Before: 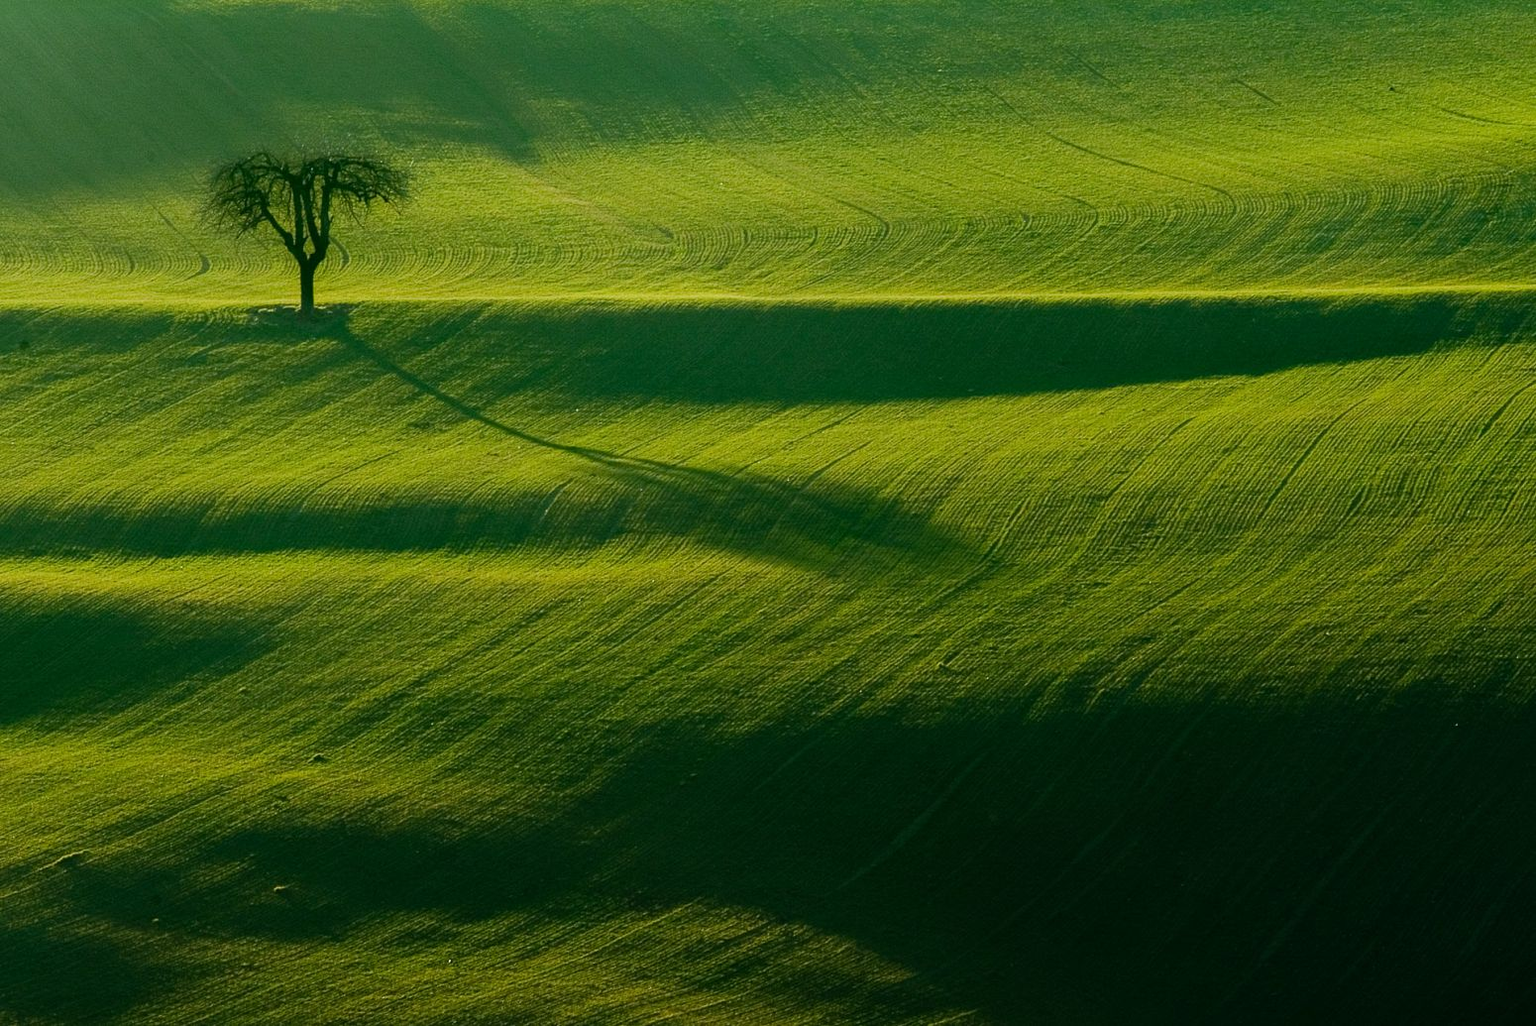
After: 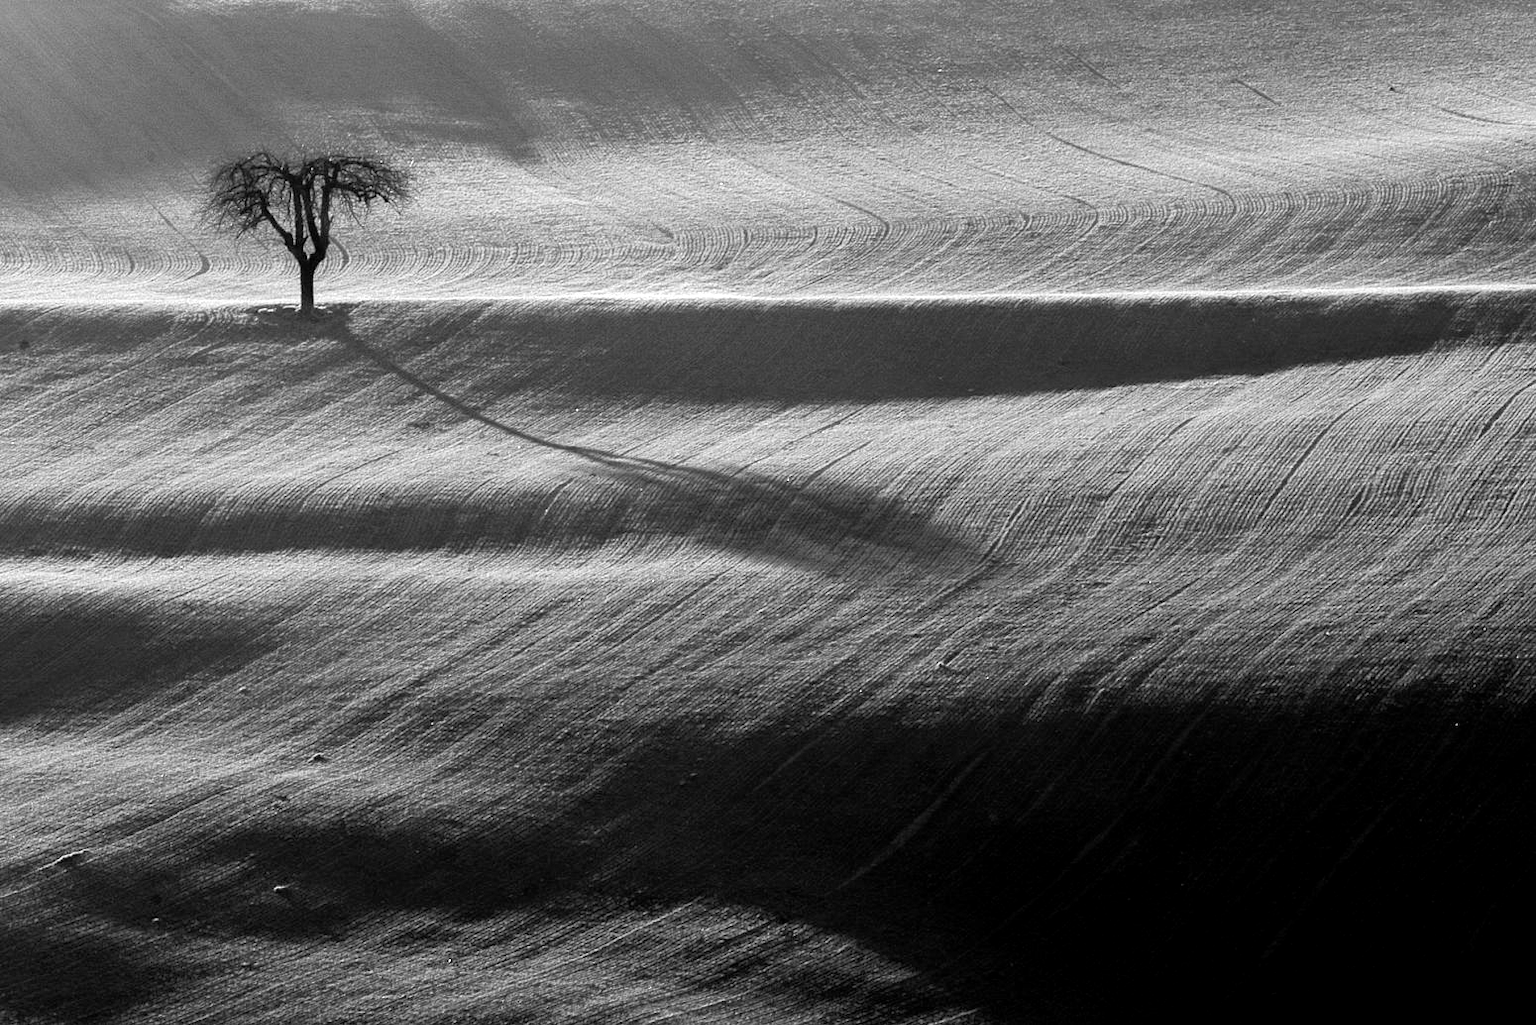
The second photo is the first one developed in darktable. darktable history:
color balance rgb: shadows lift › luminance -9.41%, highlights gain › luminance 17.6%, global offset › luminance -1.45%, perceptual saturation grading › highlights -17.77%, perceptual saturation grading › mid-tones 33.1%, perceptual saturation grading › shadows 50.52%, global vibrance 24.22%
exposure: black level correction -0.001, exposure 0.9 EV, compensate exposure bias true, compensate highlight preservation false
monochrome: on, module defaults
